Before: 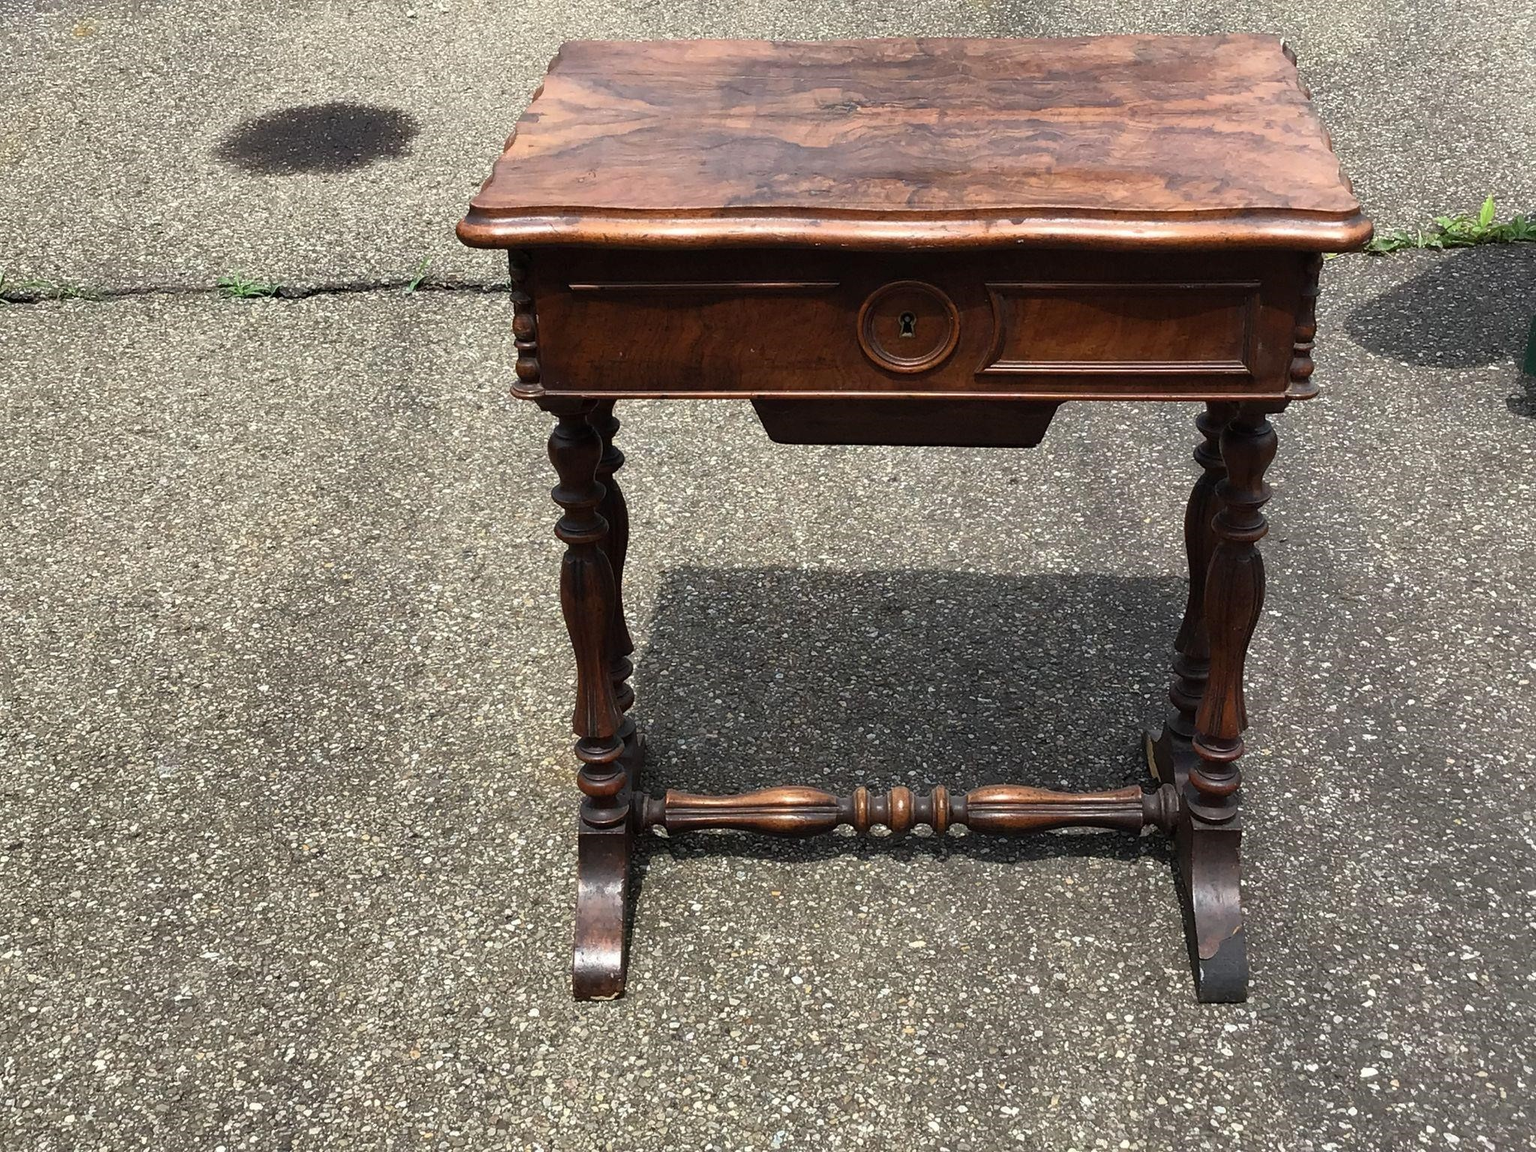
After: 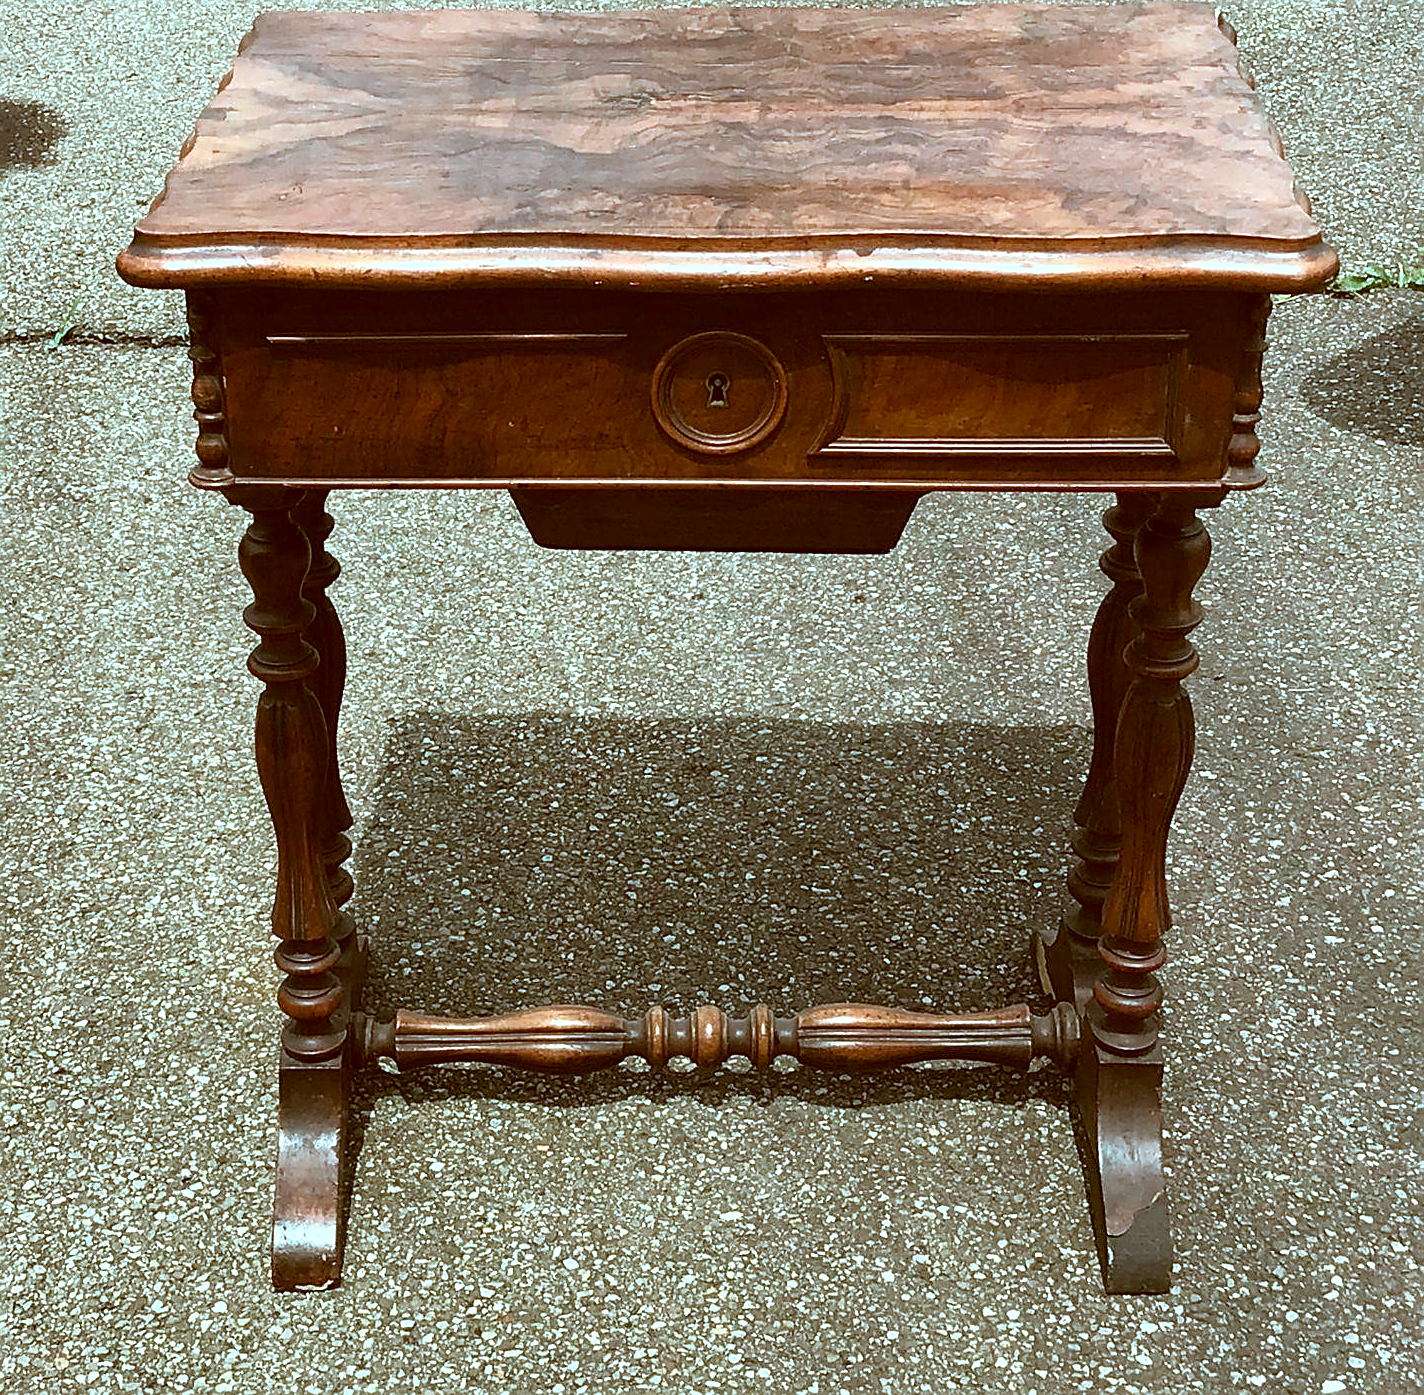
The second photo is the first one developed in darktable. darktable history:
exposure: exposure 0.376 EV, compensate highlight preservation false
color correction: highlights a* -14.62, highlights b* -16.22, shadows a* 10.12, shadows b* 29.4
crop and rotate: left 24.034%, top 2.838%, right 6.406%, bottom 6.299%
sharpen: amount 0.6
